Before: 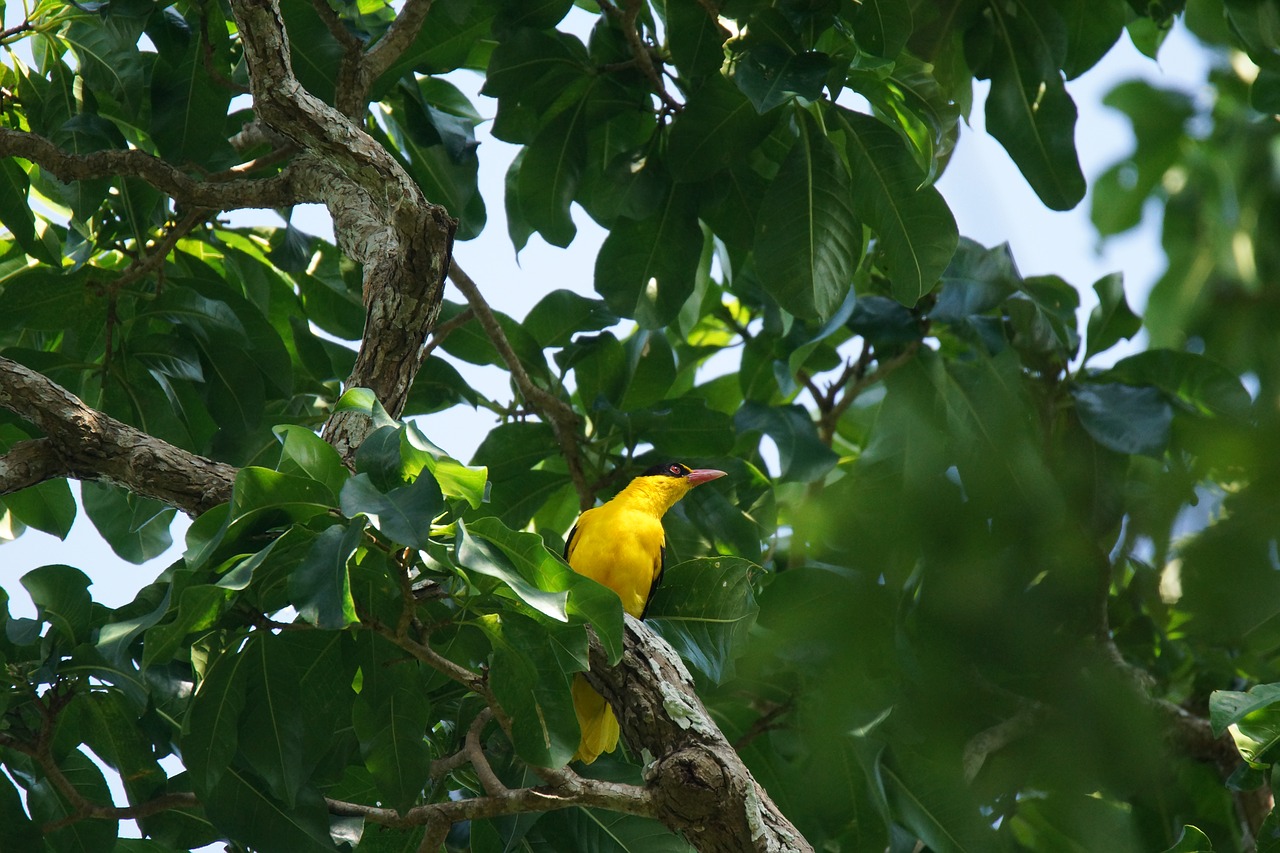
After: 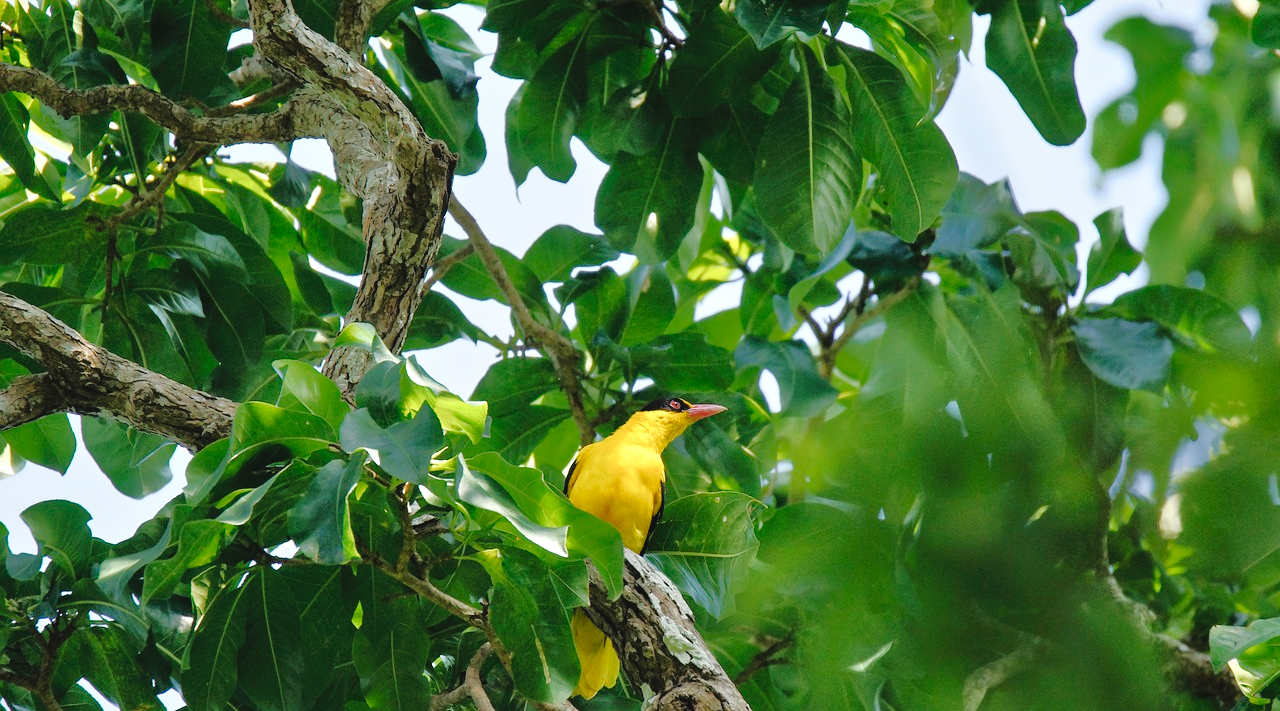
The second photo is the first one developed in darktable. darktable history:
white balance: red 1, blue 1
tone curve: curves: ch0 [(0, 0) (0.003, 0.039) (0.011, 0.041) (0.025, 0.048) (0.044, 0.065) (0.069, 0.084) (0.1, 0.104) (0.136, 0.137) (0.177, 0.19) (0.224, 0.245) (0.277, 0.32) (0.335, 0.409) (0.399, 0.496) (0.468, 0.58) (0.543, 0.656) (0.623, 0.733) (0.709, 0.796) (0.801, 0.852) (0.898, 0.93) (1, 1)], preserve colors none
crop: top 7.625%, bottom 8.027%
tone equalizer: -8 EV -0.528 EV, -7 EV -0.319 EV, -6 EV -0.083 EV, -5 EV 0.413 EV, -4 EV 0.985 EV, -3 EV 0.791 EV, -2 EV -0.01 EV, -1 EV 0.14 EV, +0 EV -0.012 EV, smoothing 1
